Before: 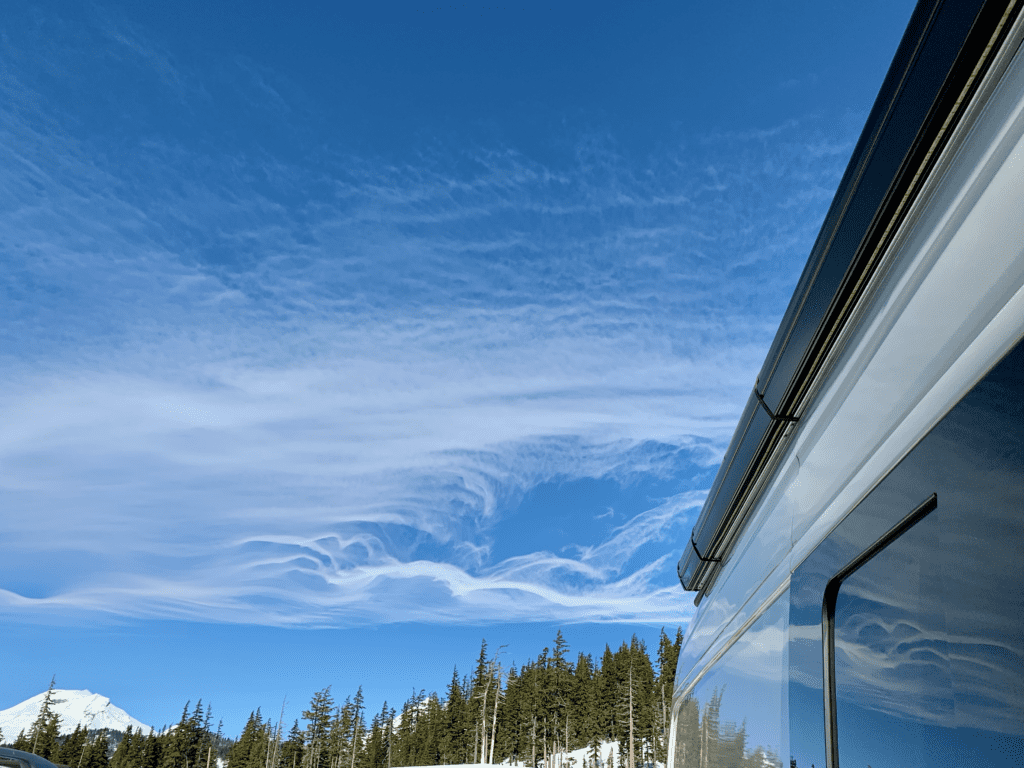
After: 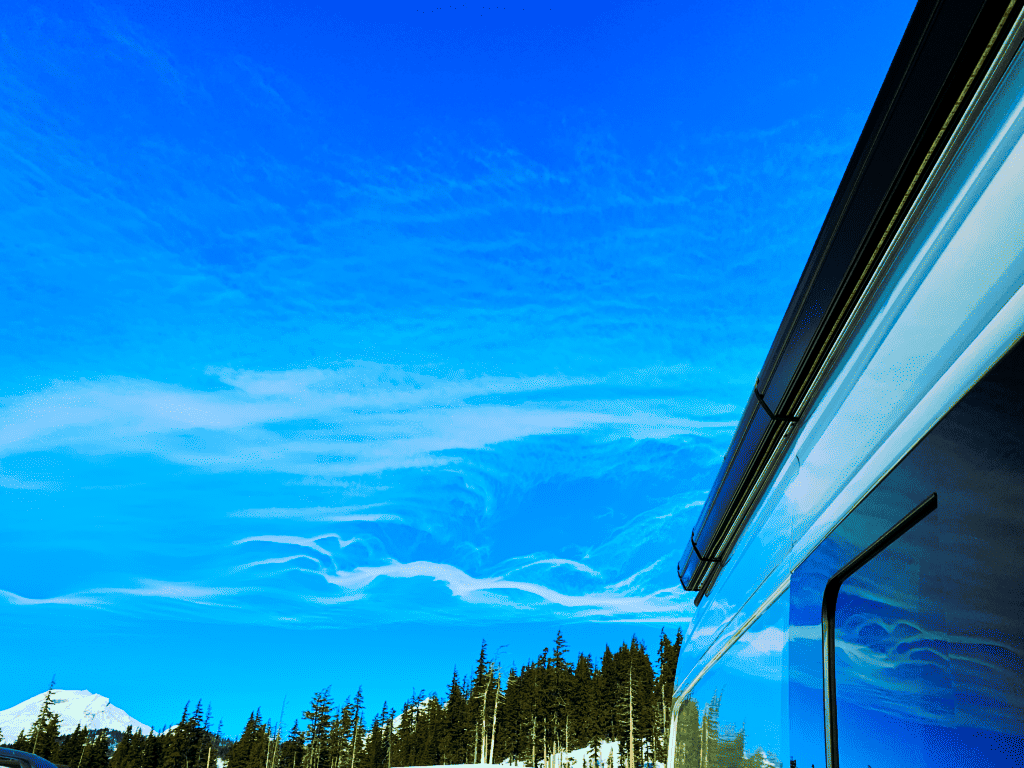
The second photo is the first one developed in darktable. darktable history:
tone curve: curves: ch0 [(0, 0) (0.003, 0.006) (0.011, 0.006) (0.025, 0.008) (0.044, 0.014) (0.069, 0.02) (0.1, 0.025) (0.136, 0.037) (0.177, 0.053) (0.224, 0.086) (0.277, 0.13) (0.335, 0.189) (0.399, 0.253) (0.468, 0.375) (0.543, 0.521) (0.623, 0.671) (0.709, 0.789) (0.801, 0.841) (0.898, 0.889) (1, 1)], preserve colors none
color look up table: target L [101.31, 74.35, 94.26, 93.35, 59.94, 55.9, 56.31, 54.2, 42.74, 44.67, 27.64, 202.15, 64.28, 68.5, 52.24, 51.43, 57.72, 53.62, 49.34, 44.15, 37.47, 31.94, 25.85, 0.169, 88.39, 62.02, 63.51, 61.99, 55.27, 61.99, 60.91, 49.46, 53.62, 34.11, 40.36, 26.98, 26.51, 7.202, 95.77, 95.14, 92.64, 86.55, 65.75, 74.89, 64.29, 64.89, 51.9, 52.49, 38.52], target a [-25.67, -29.74, -104.04, -93.26, -32.28, -14.72, -28.59, -26.79, -27.64, -21.19, -22.5, 0, 17.56, 50.26, 40.55, 8.261, 21.4, 45.15, 19.9, 36.09, 35.23, 39.21, 13.11, 0.754, 41.62, 77.87, 62.47, 77.95, 10.96, 77.95, 75.07, 40.33, 55.73, -1.927, 49.56, 39.75, 41.76, 15.76, -64.99, -86.17, -82.07, -74.71, -9.522, -37.7, 3.339, -14.3, -7.282, 16.67, -10.21], target b [67.28, 49.16, 62.25, 60.16, 32.61, 32.45, 30.2, 30.29, 33.33, 15.58, 30.18, -0.002, 40.14, 2.435, 44.72, 36.81, 7.556, 41.53, 36.73, 15.27, 41.83, 36.65, 36.64, 0.27, -21.98, -71.21, -68.81, -71.26, -83.44, -71.26, -72.12, -2.035, -84.81, -0.773, -106.53, -4.773, -31.67, -33.07, -14.33, -19.21, -22.46, 9.403, -67.58, -13.25, -68.26, -48.52, -17.37, -87.24, -13.87], num patches 49
